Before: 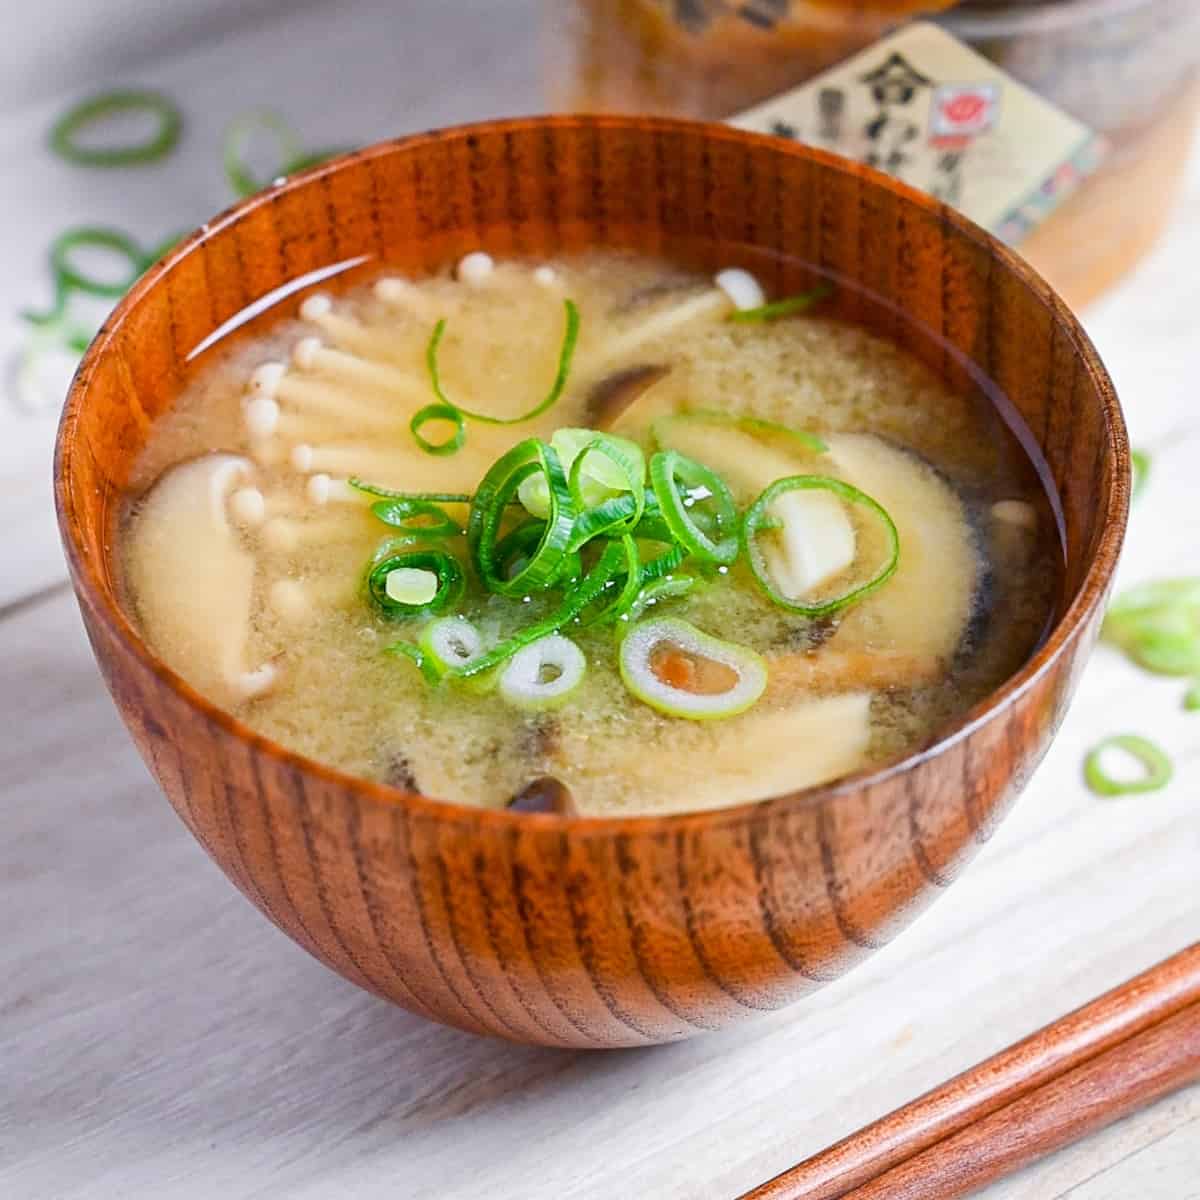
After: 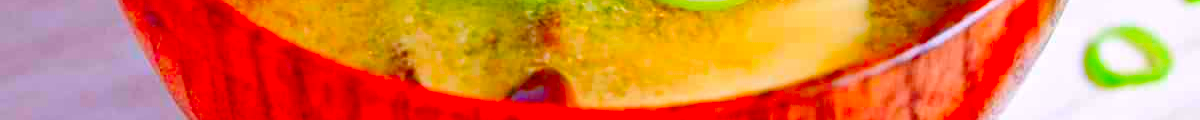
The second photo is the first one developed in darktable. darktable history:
color correction: highlights a* 1.59, highlights b* -1.7, saturation 2.48
color balance rgb: perceptual saturation grading › global saturation 35%, perceptual saturation grading › highlights -25%, perceptual saturation grading › shadows 50%
crop and rotate: top 59.084%, bottom 30.916%
